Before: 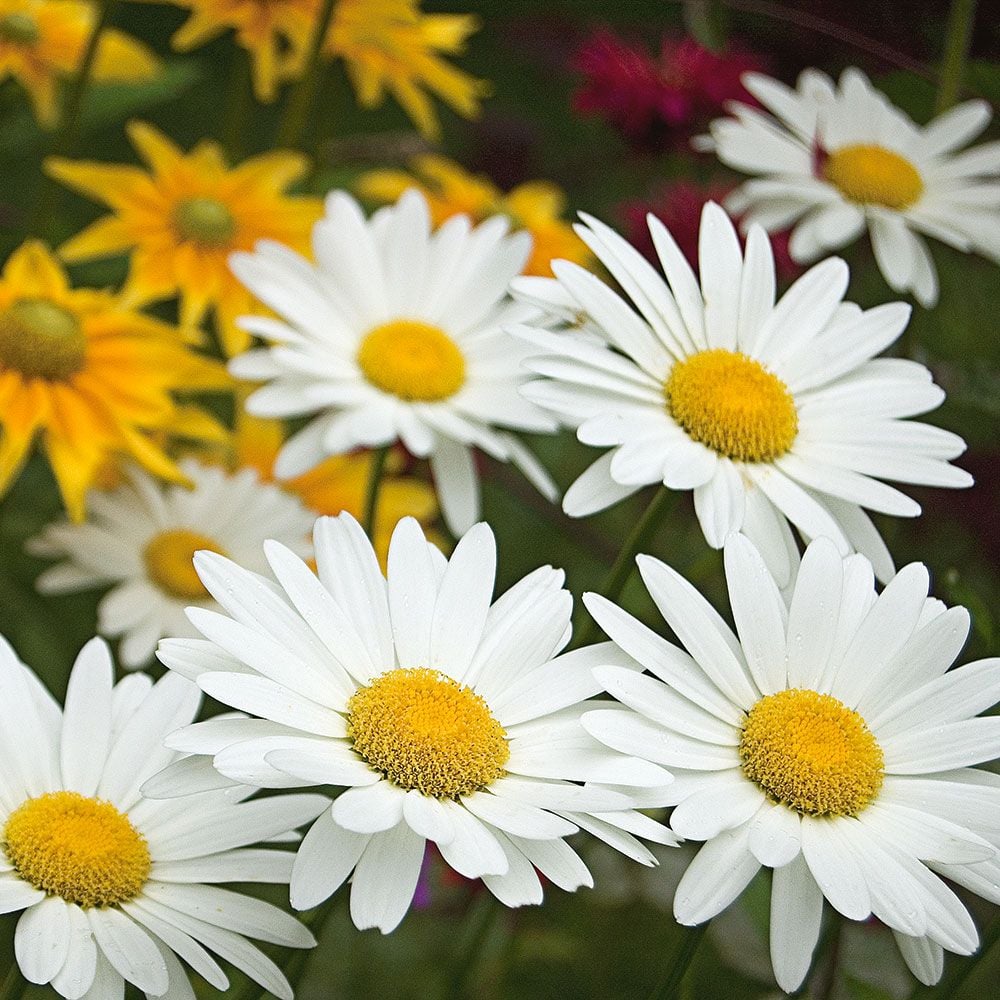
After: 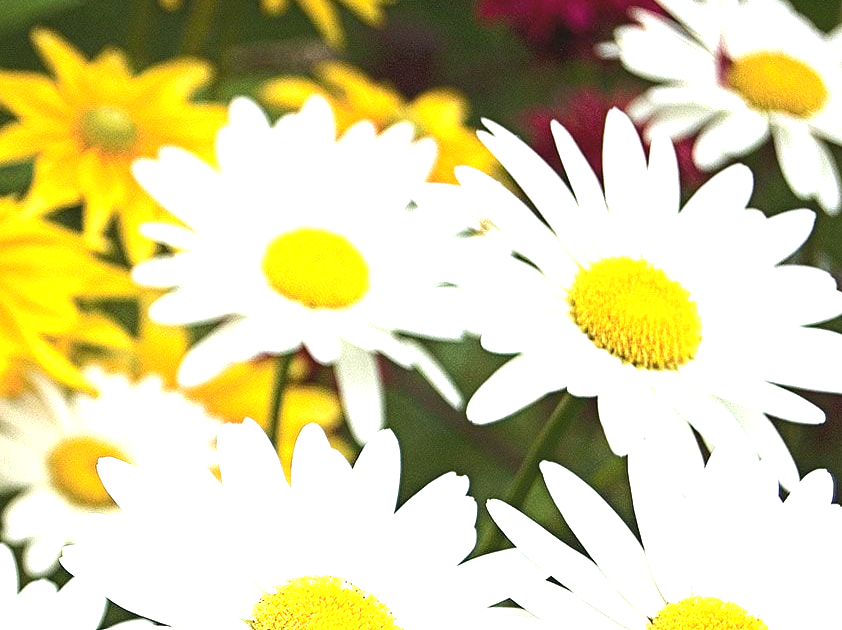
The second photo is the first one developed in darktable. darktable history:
exposure: black level correction 0, exposure 1.001 EV, compensate highlight preservation false
crop and rotate: left 9.695%, top 9.396%, right 6.069%, bottom 27.593%
tone equalizer: -8 EV -0.001 EV, -7 EV 0.003 EV, -6 EV -0.003 EV, -5 EV -0.011 EV, -4 EV -0.063 EV, -3 EV -0.207 EV, -2 EV -0.238 EV, -1 EV 0.11 EV, +0 EV 0.321 EV
